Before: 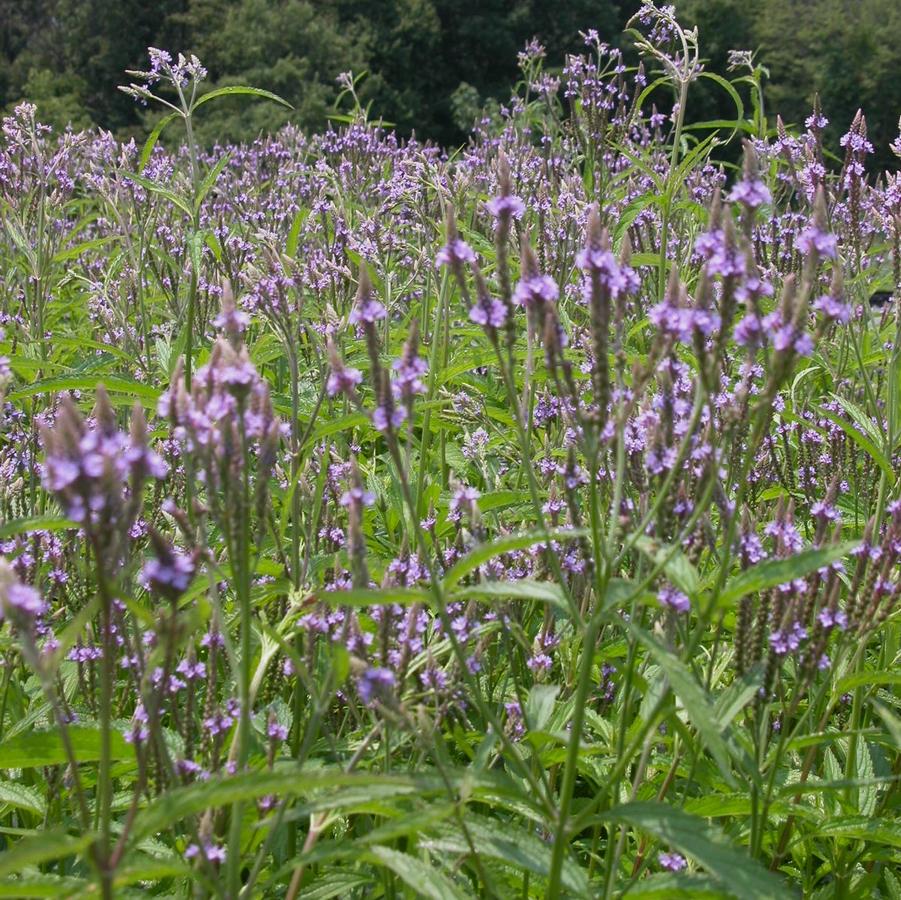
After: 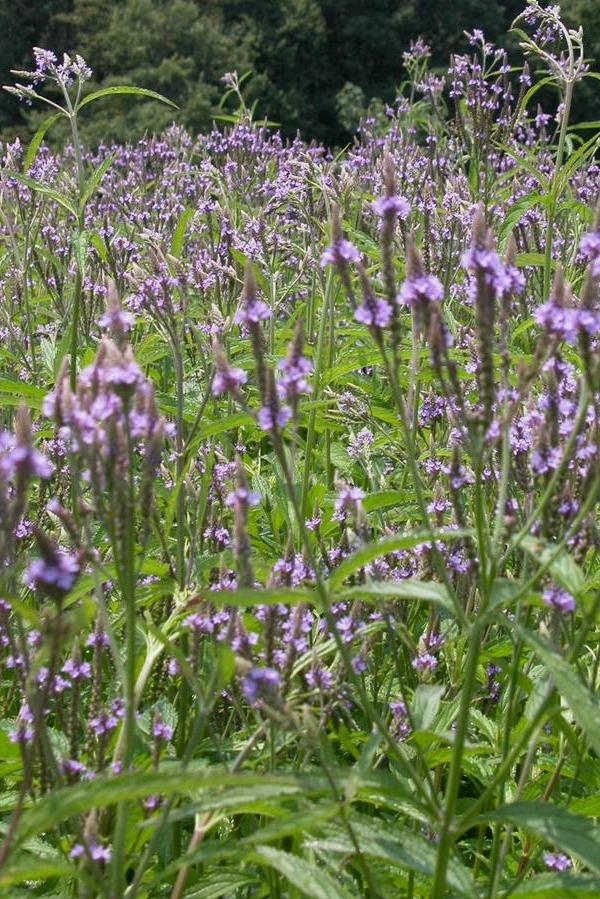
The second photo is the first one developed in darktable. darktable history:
local contrast: highlights 104%, shadows 103%, detail 119%, midtone range 0.2
crop and rotate: left 12.799%, right 20.55%
